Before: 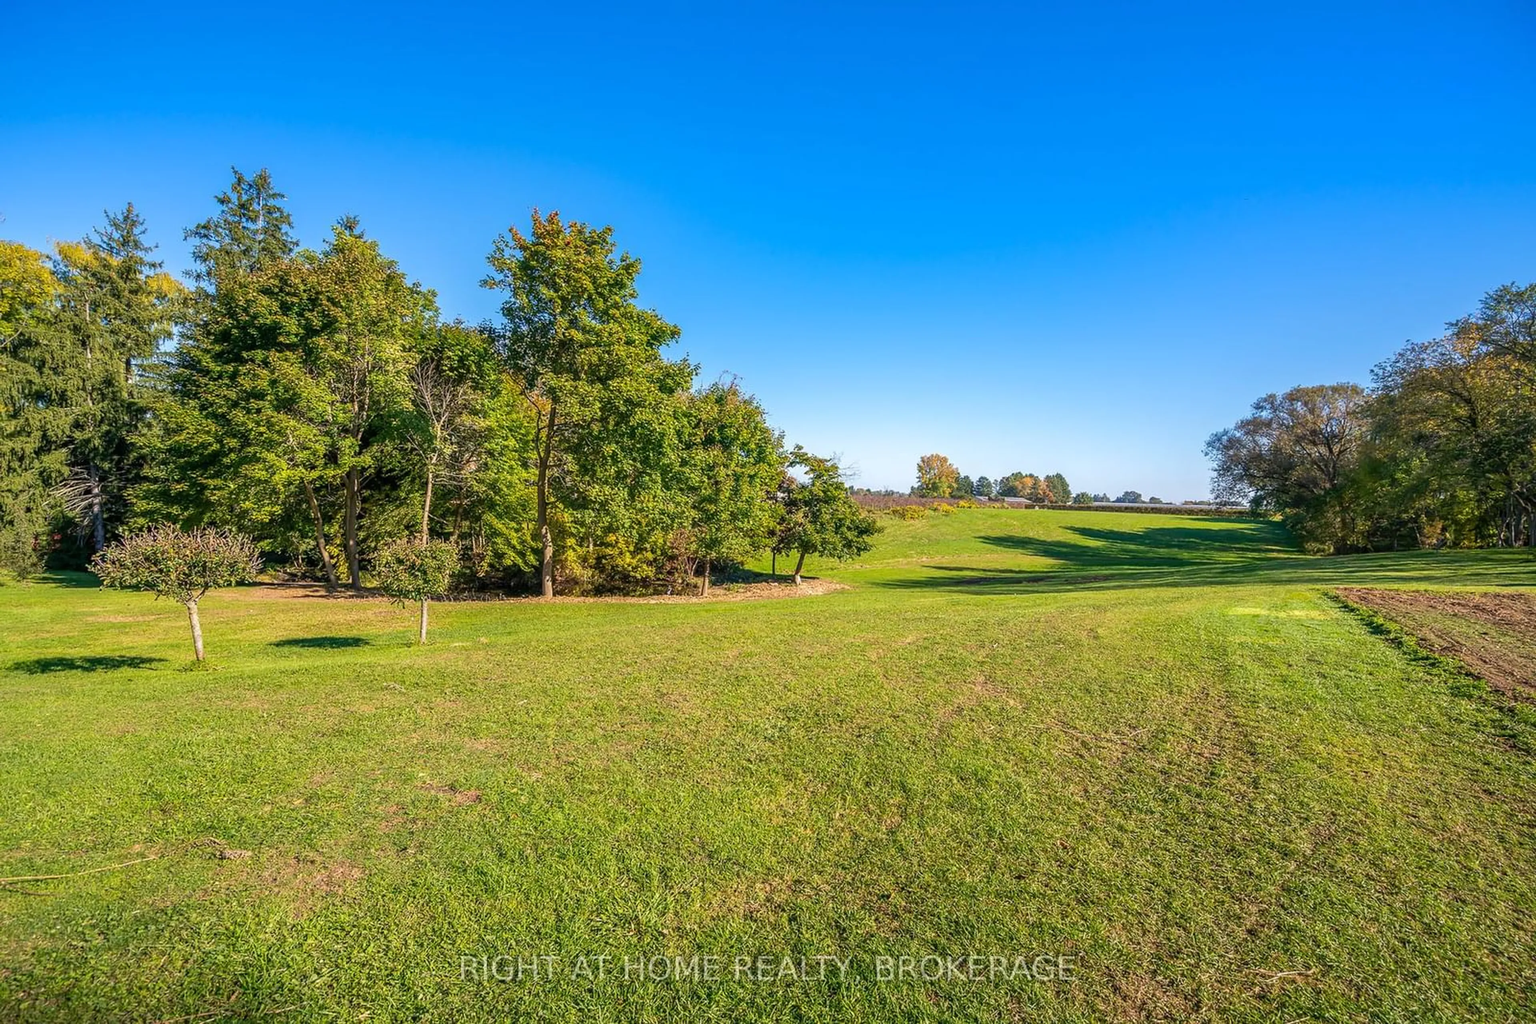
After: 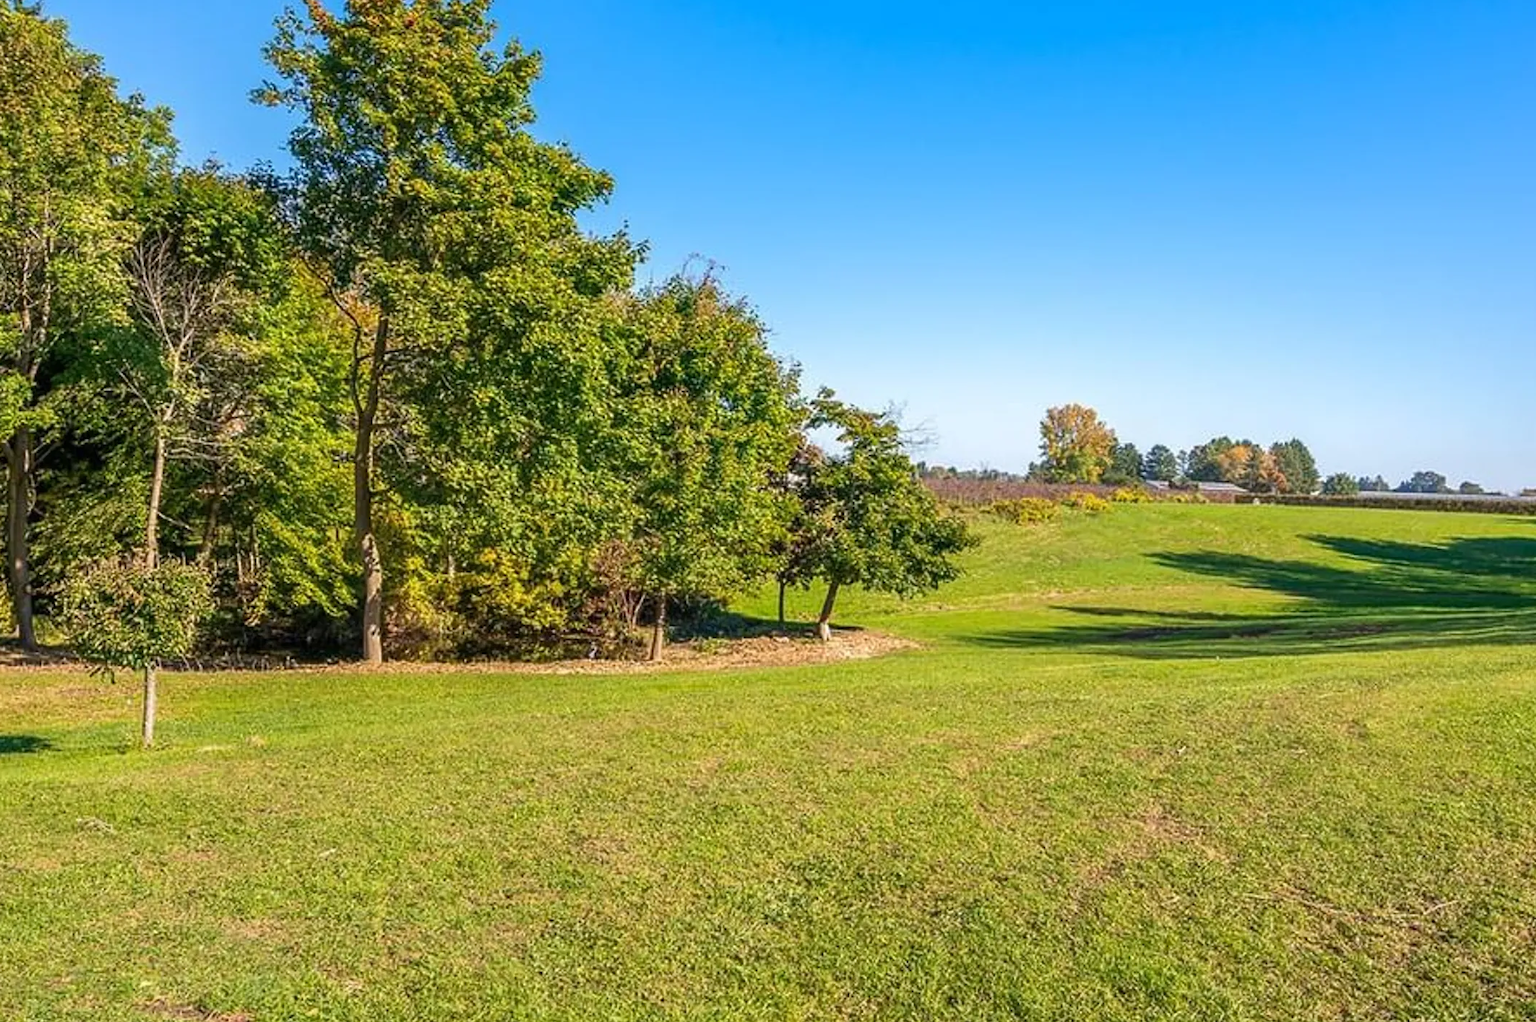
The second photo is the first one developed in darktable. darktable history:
crop and rotate: left 22.224%, top 22.51%, right 22.406%, bottom 22.232%
